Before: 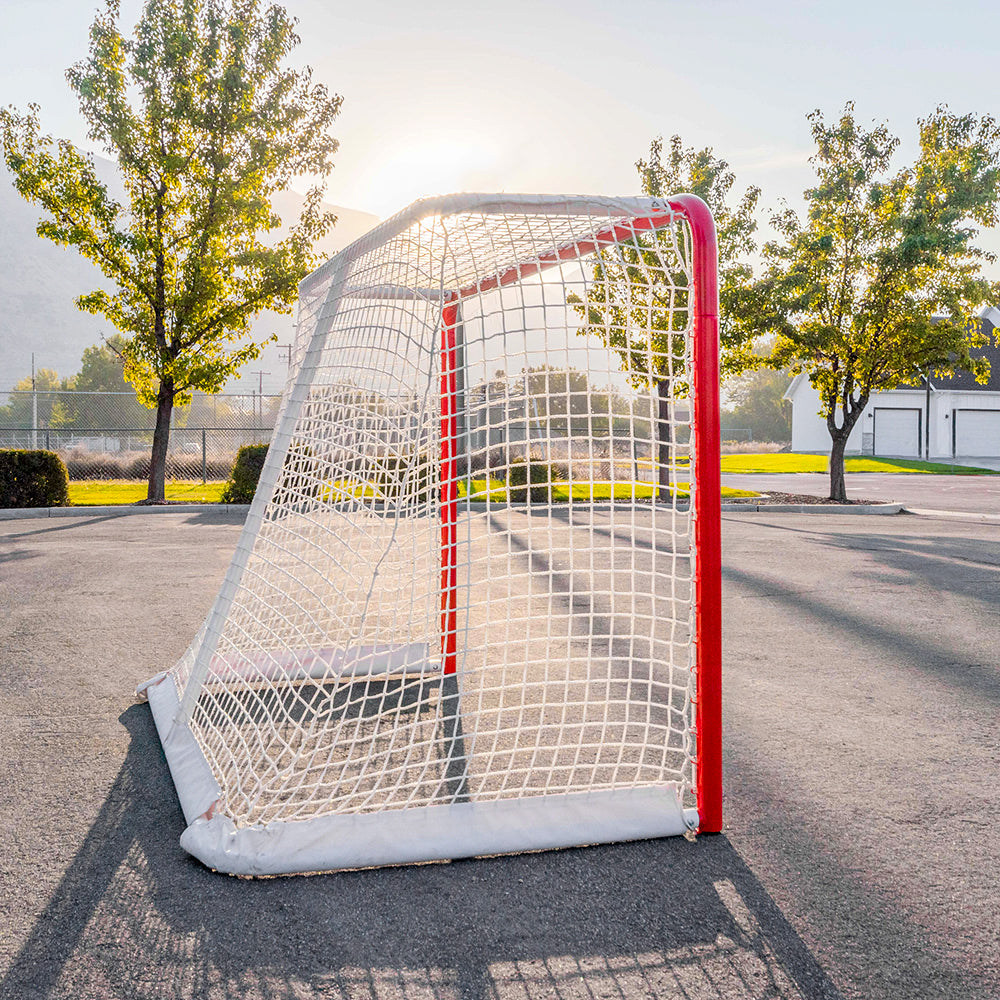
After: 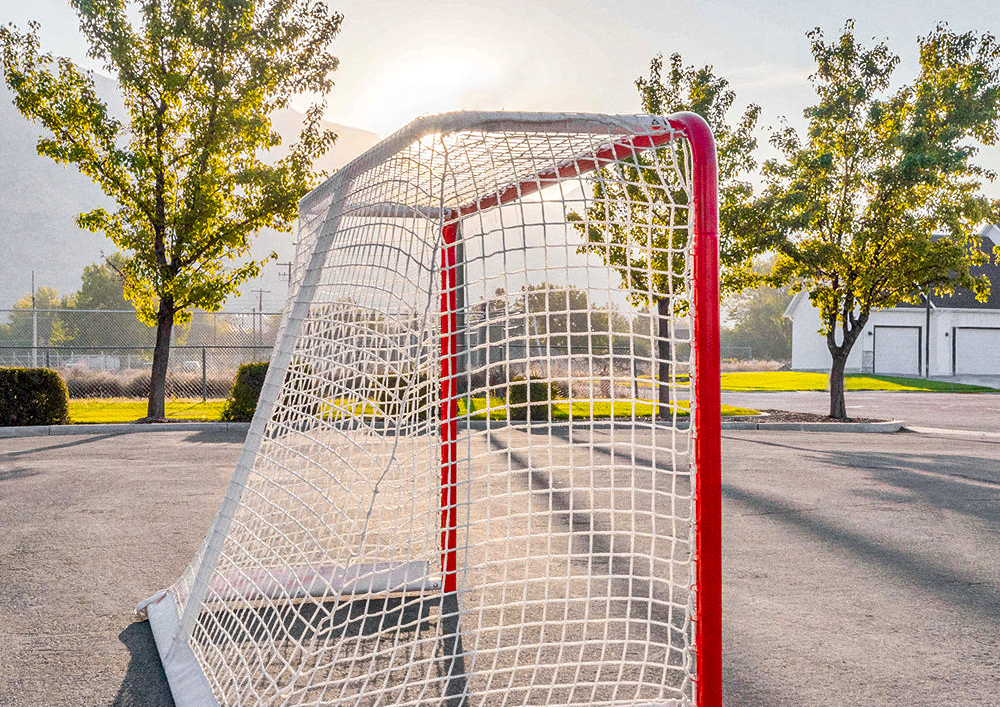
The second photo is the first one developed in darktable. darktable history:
grain: coarseness 0.09 ISO
shadows and highlights: white point adjustment 1, soften with gaussian
crop and rotate: top 8.293%, bottom 20.996%
